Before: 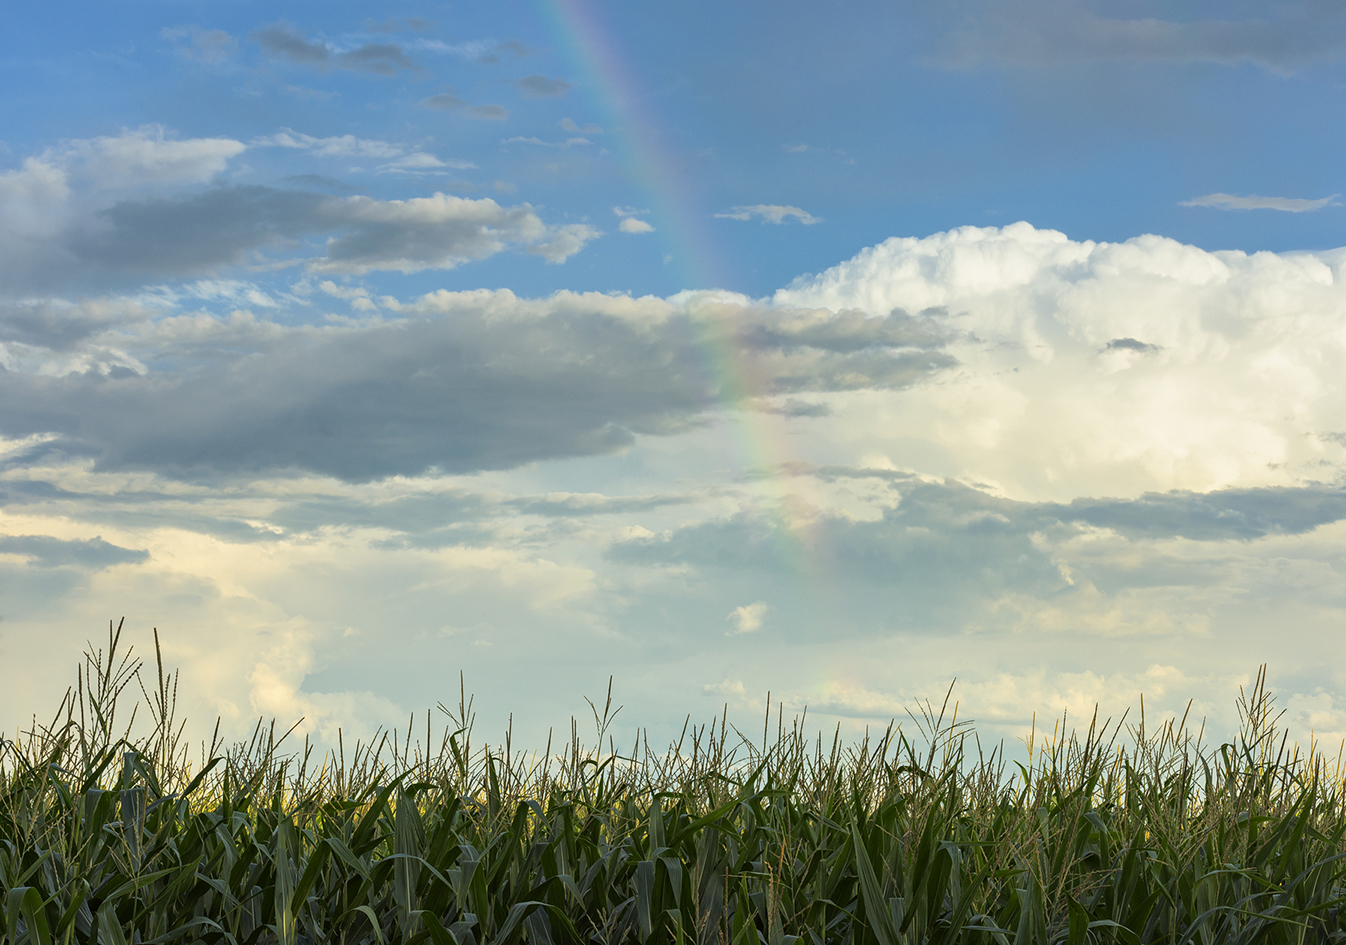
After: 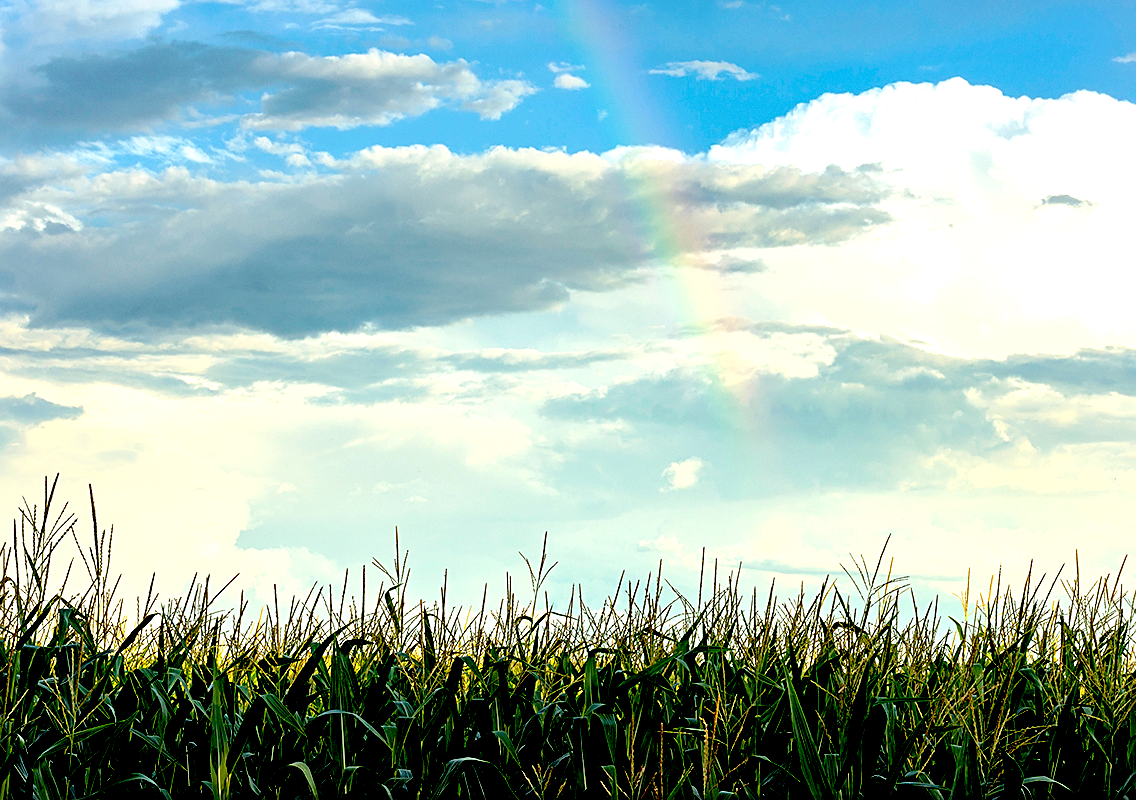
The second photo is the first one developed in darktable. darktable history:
crop and rotate: left 4.883%, top 15.282%, right 10.675%
sharpen: on, module defaults
exposure: black level correction 0.045, exposure -0.229 EV, compensate exposure bias true, compensate highlight preservation false
